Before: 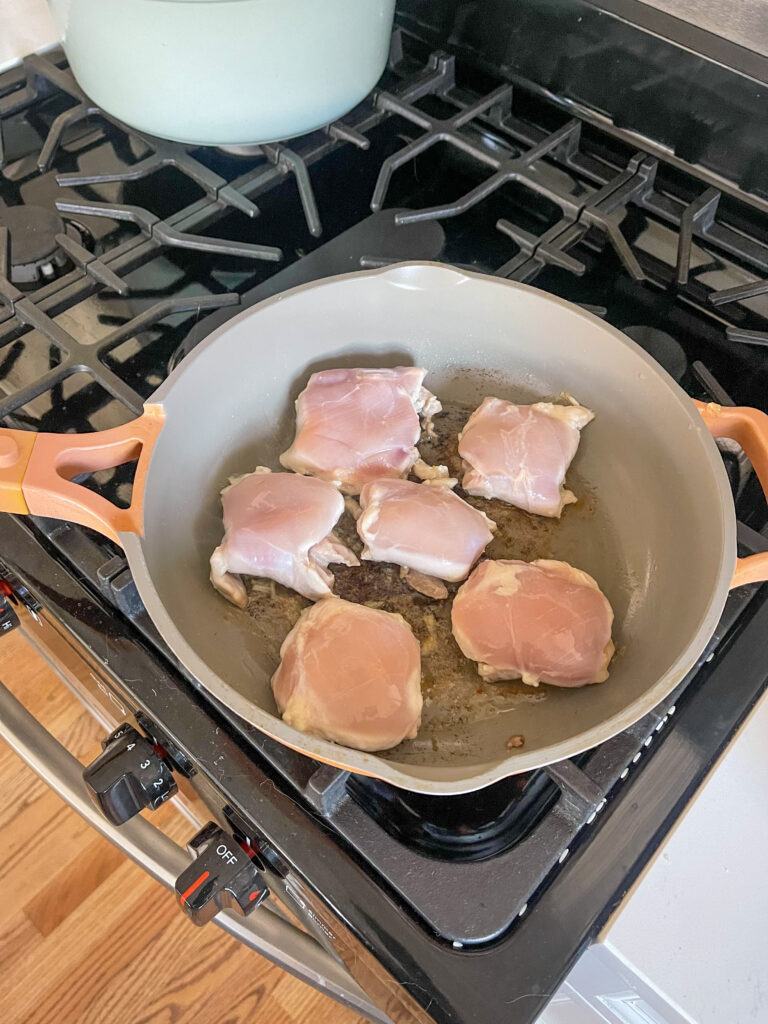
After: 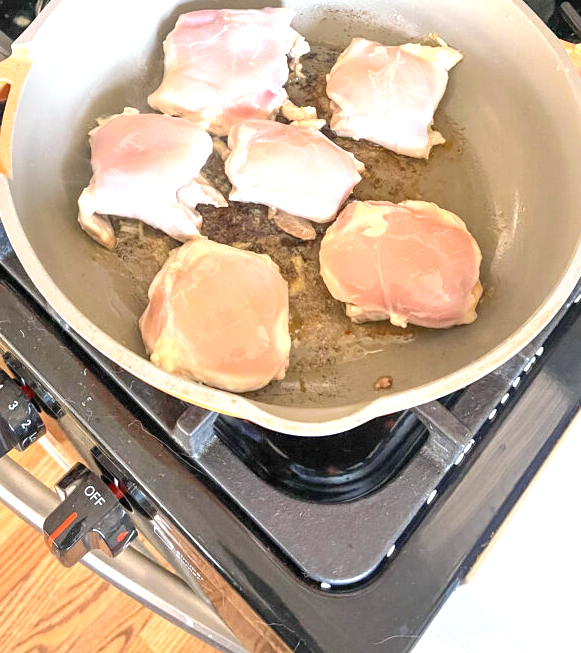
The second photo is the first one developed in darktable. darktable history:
crop and rotate: left 17.299%, top 35.115%, right 7.015%, bottom 1.024%
exposure: black level correction 0, exposure 1 EV, compensate highlight preservation false
